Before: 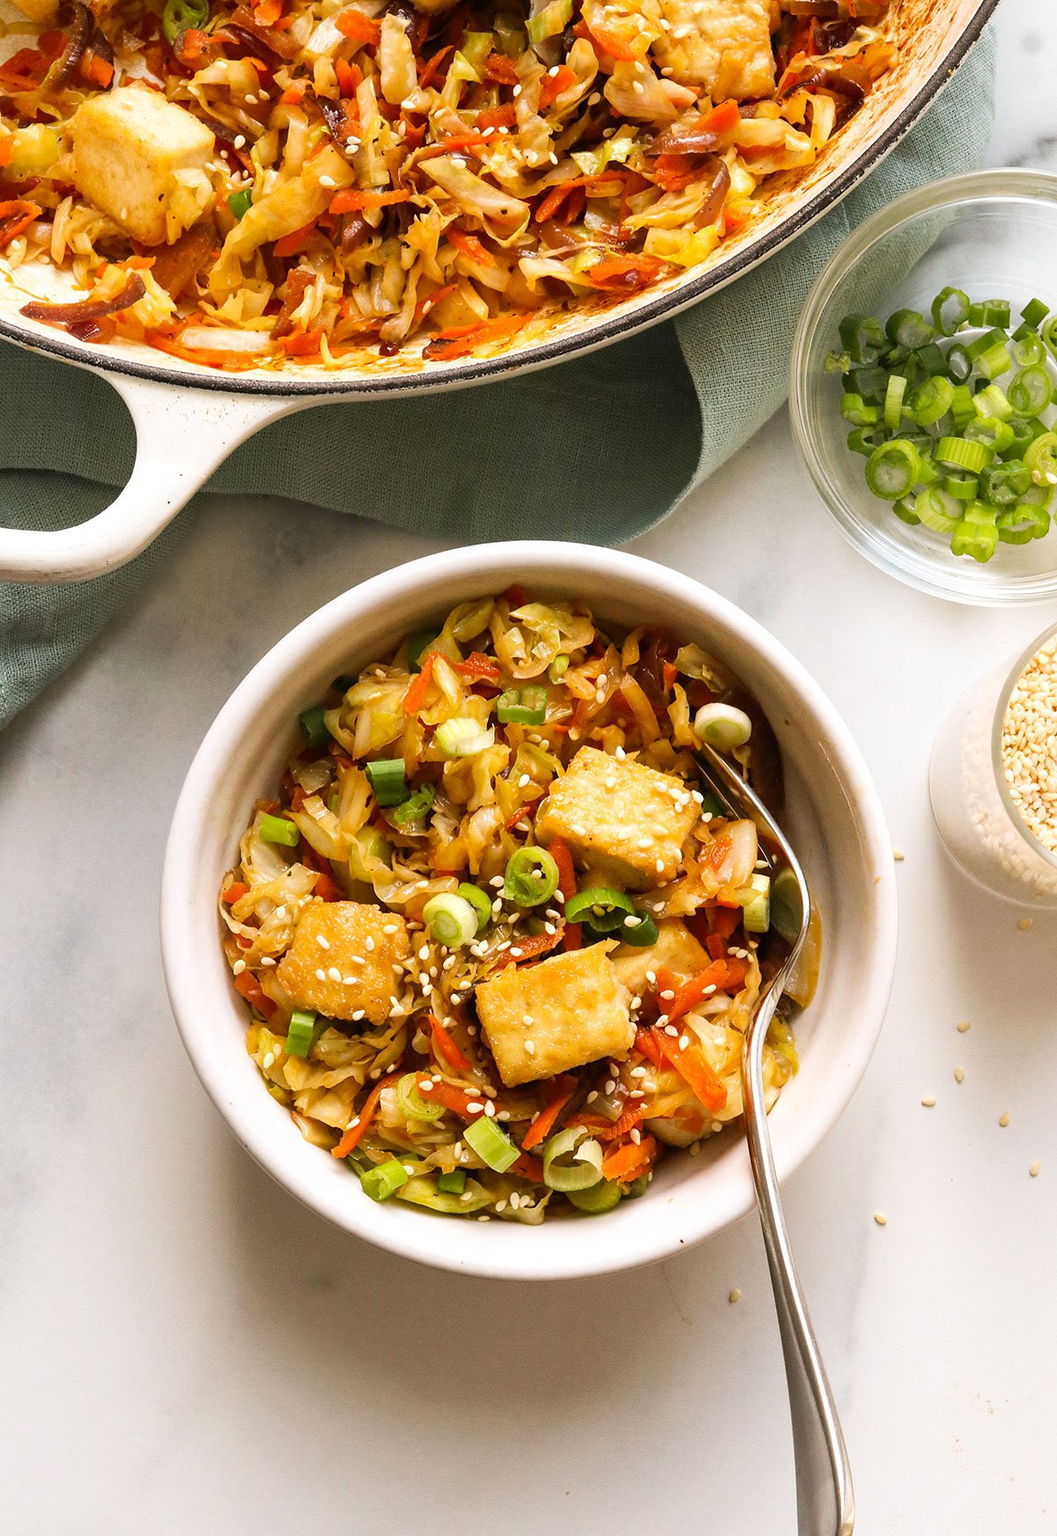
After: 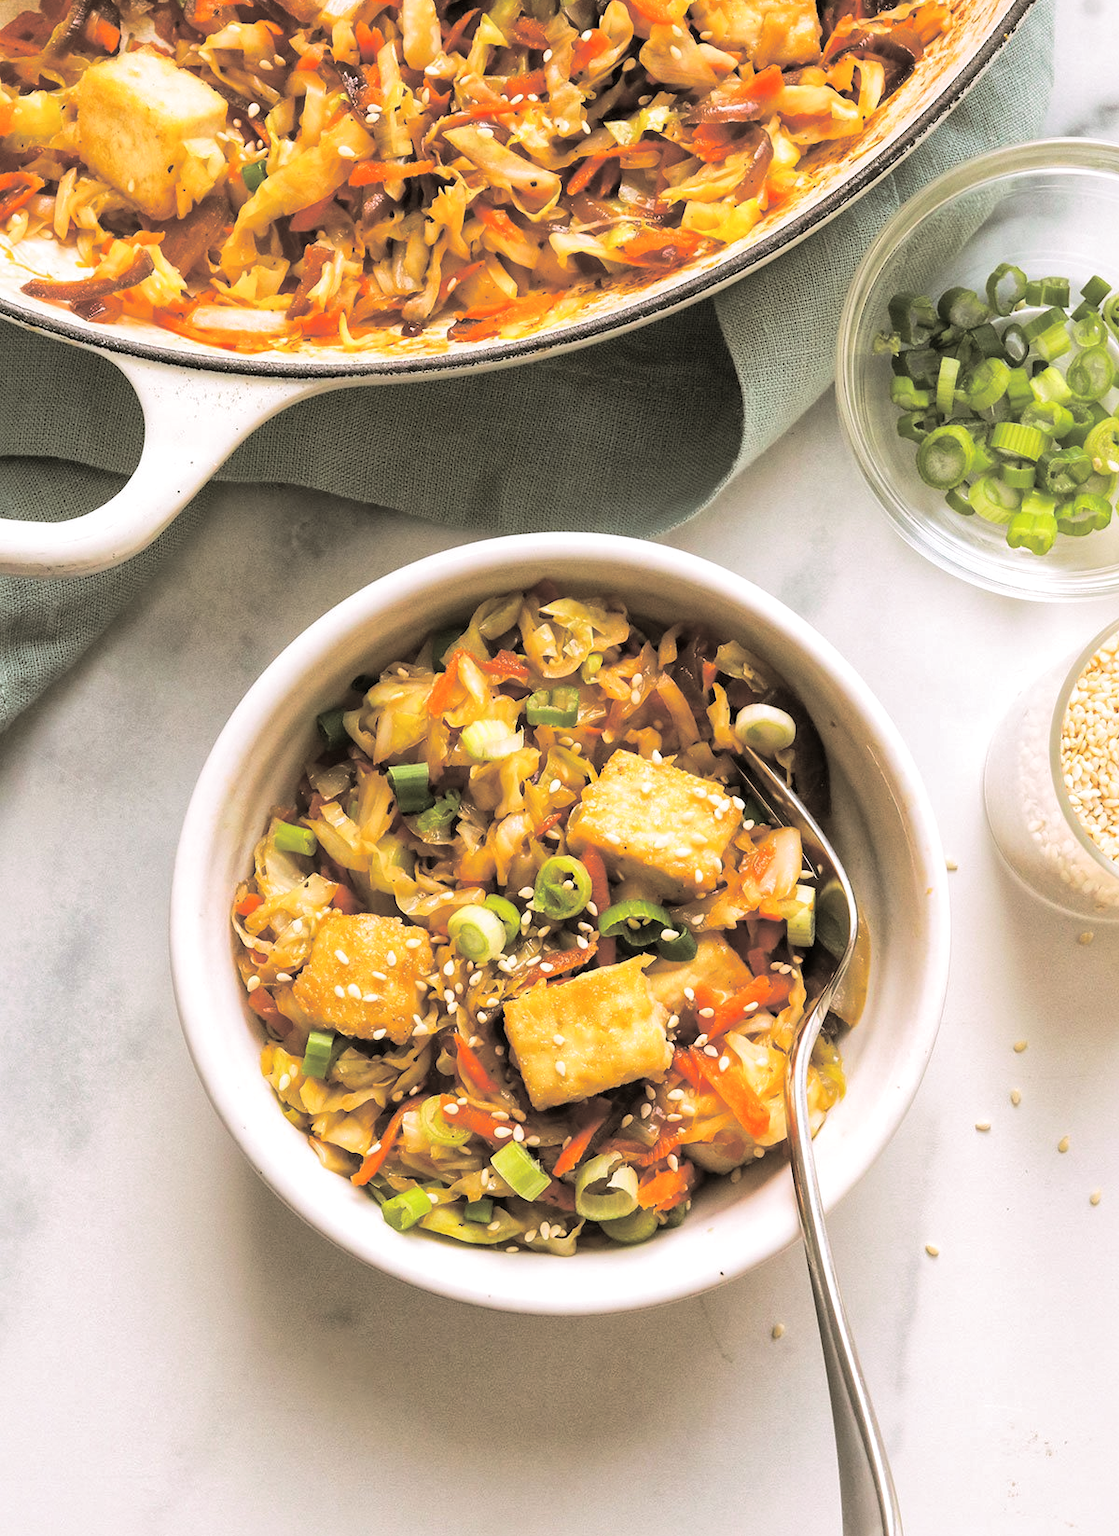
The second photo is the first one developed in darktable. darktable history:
split-toning: shadows › hue 46.8°, shadows › saturation 0.17, highlights › hue 316.8°, highlights › saturation 0.27, balance -51.82
global tonemap: drago (1, 100), detail 1
crop and rotate: top 2.479%, bottom 3.018%
